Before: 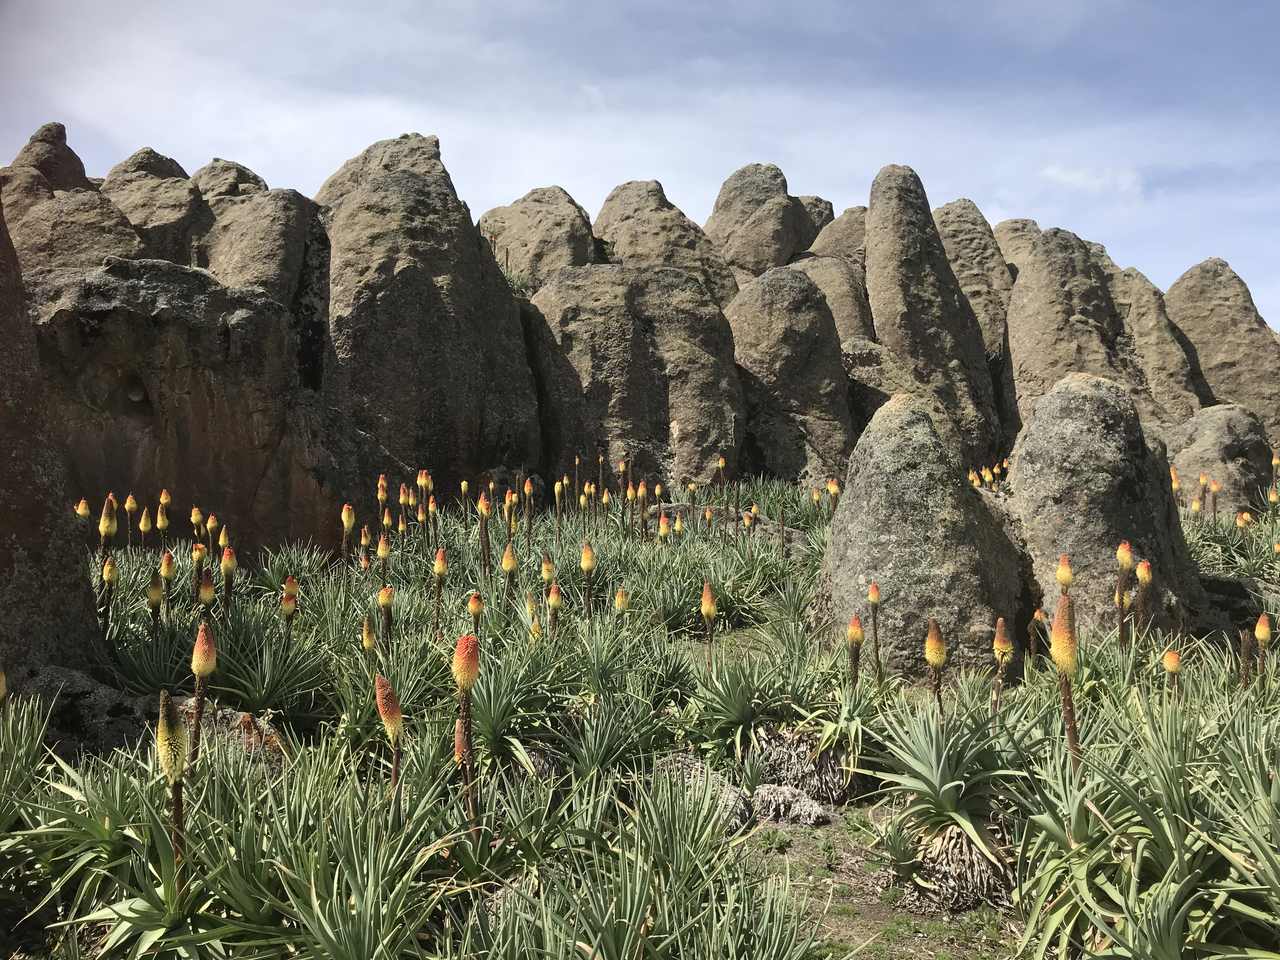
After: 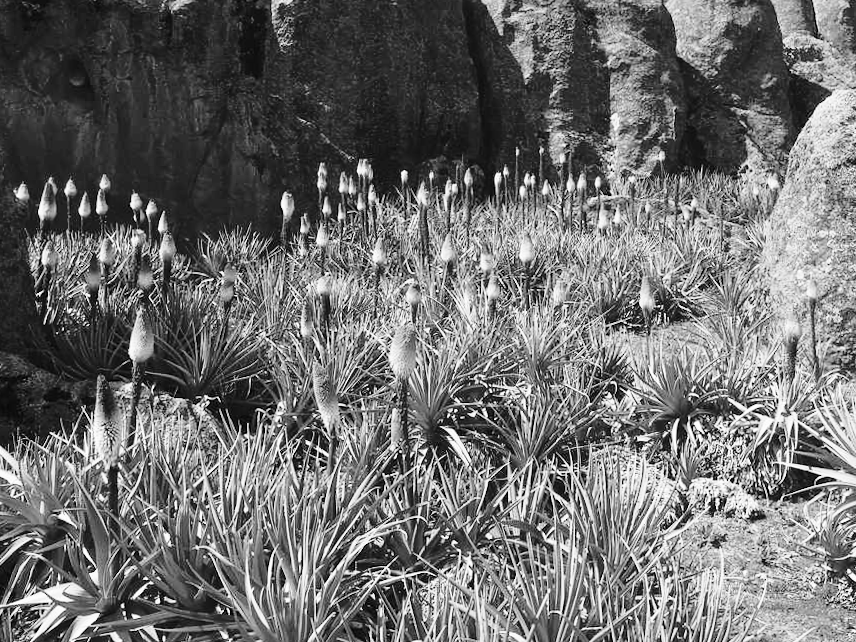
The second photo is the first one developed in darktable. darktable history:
monochrome: a 16.01, b -2.65, highlights 0.52
crop and rotate: angle -0.82°, left 3.85%, top 31.828%, right 27.992%
base curve: curves: ch0 [(0, 0) (0.028, 0.03) (0.121, 0.232) (0.46, 0.748) (0.859, 0.968) (1, 1)], preserve colors none
